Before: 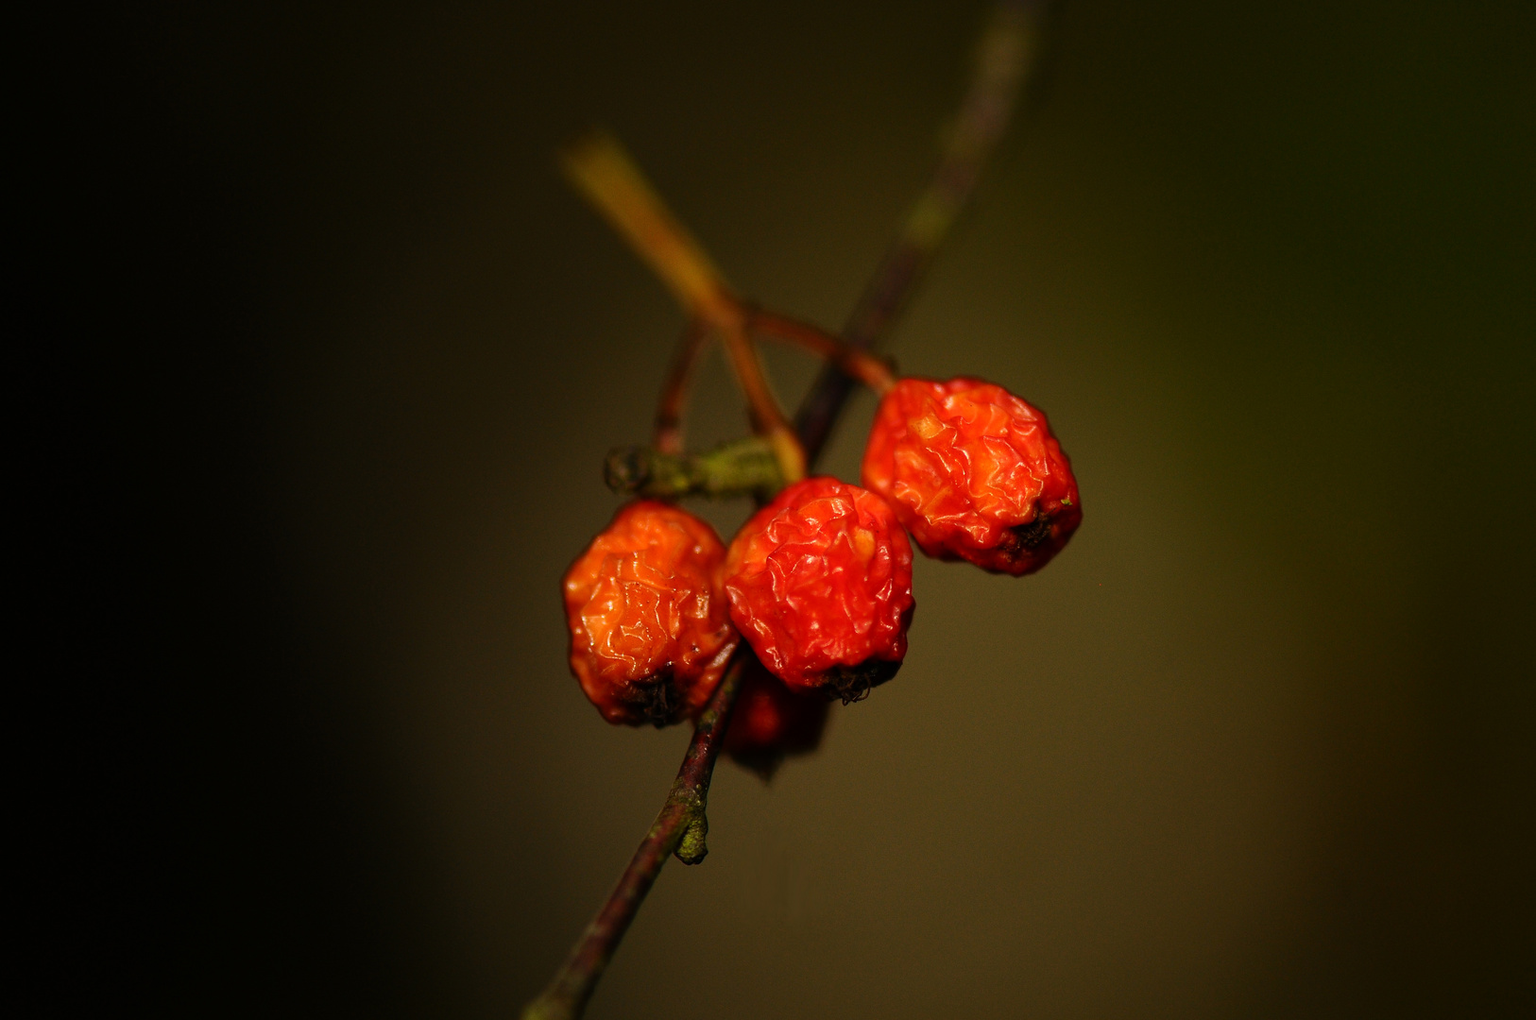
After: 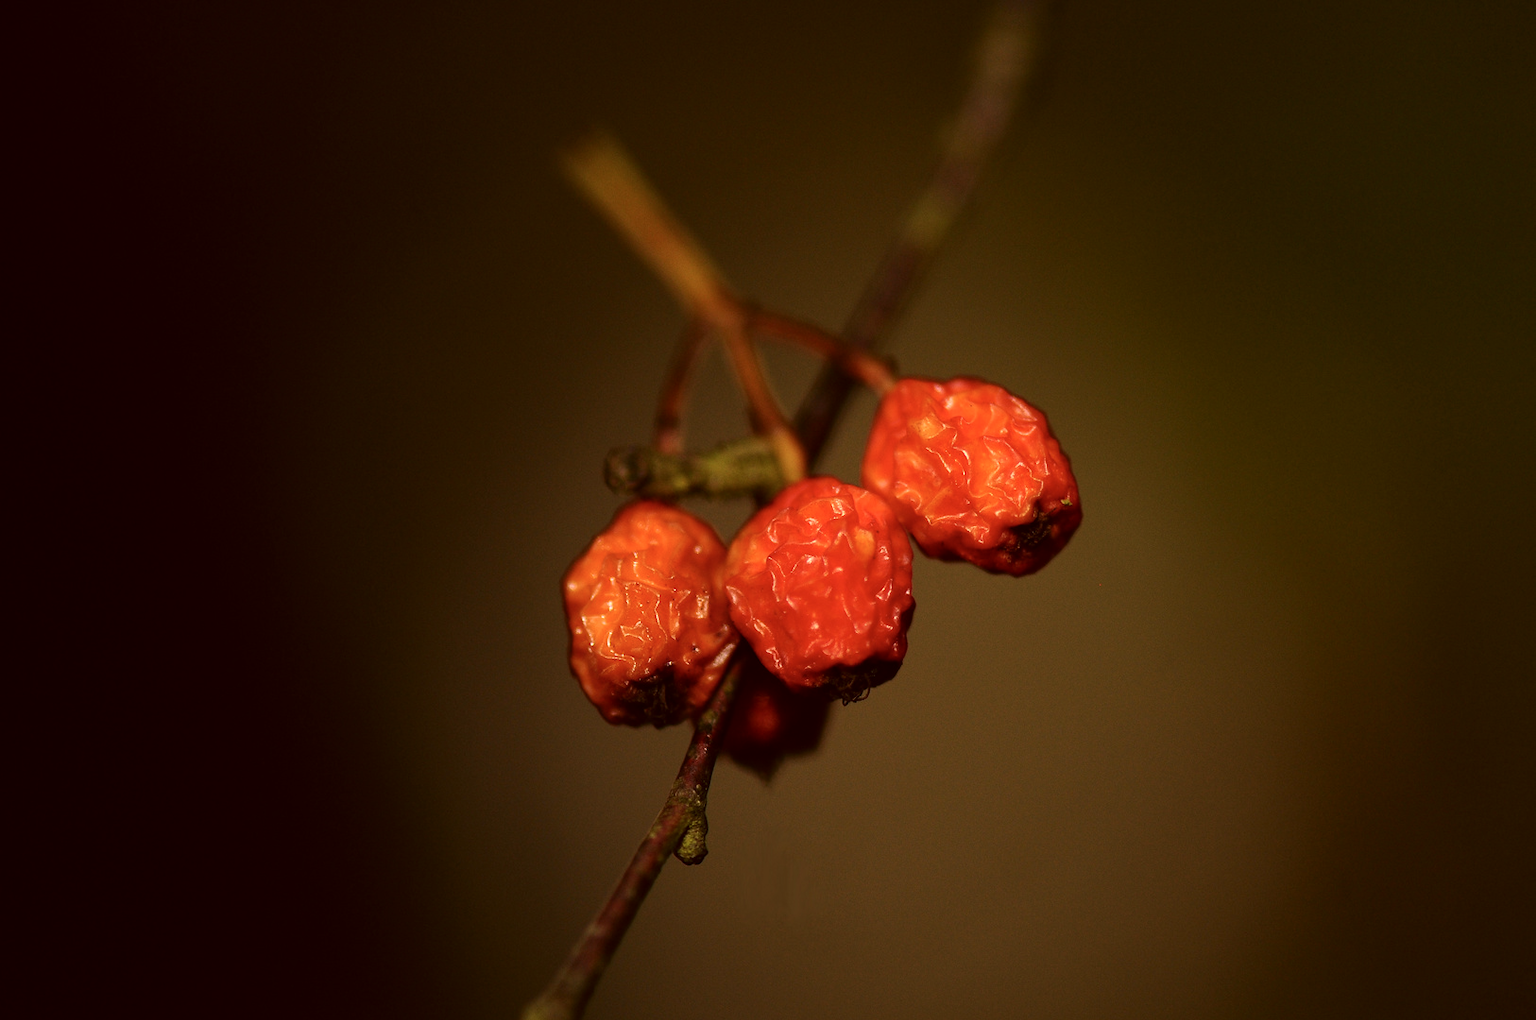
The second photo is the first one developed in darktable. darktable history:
exposure: exposure 0.2 EV, compensate highlight preservation false
color correction: highlights a* 10.2, highlights b* 9.66, shadows a* 8.69, shadows b* 8.28, saturation 0.783
